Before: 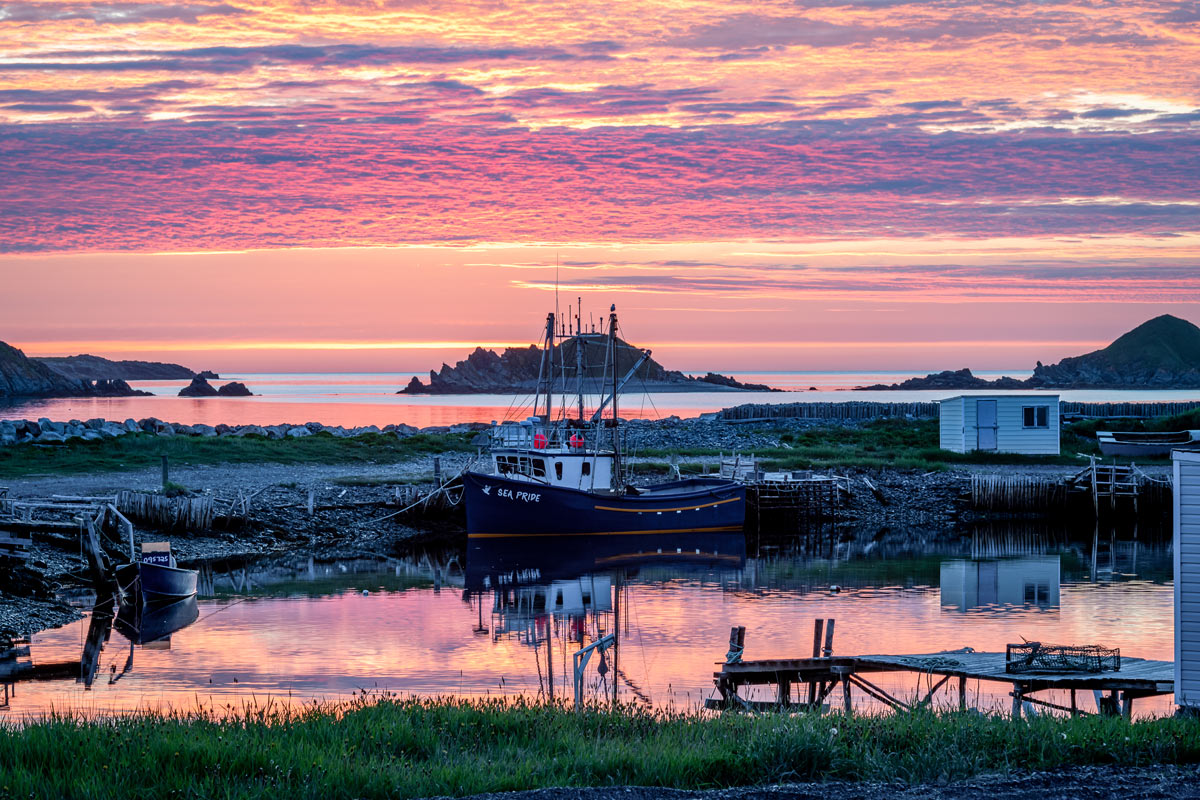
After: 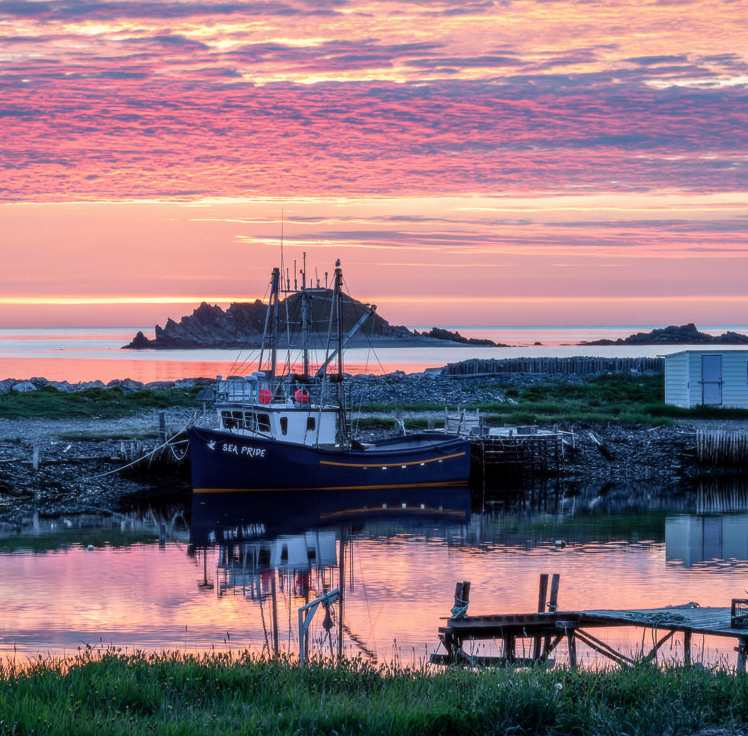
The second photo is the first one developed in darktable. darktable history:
crop and rotate: left 22.918%, top 5.629%, right 14.711%, bottom 2.247%
soften: size 10%, saturation 50%, brightness 0.2 EV, mix 10%
